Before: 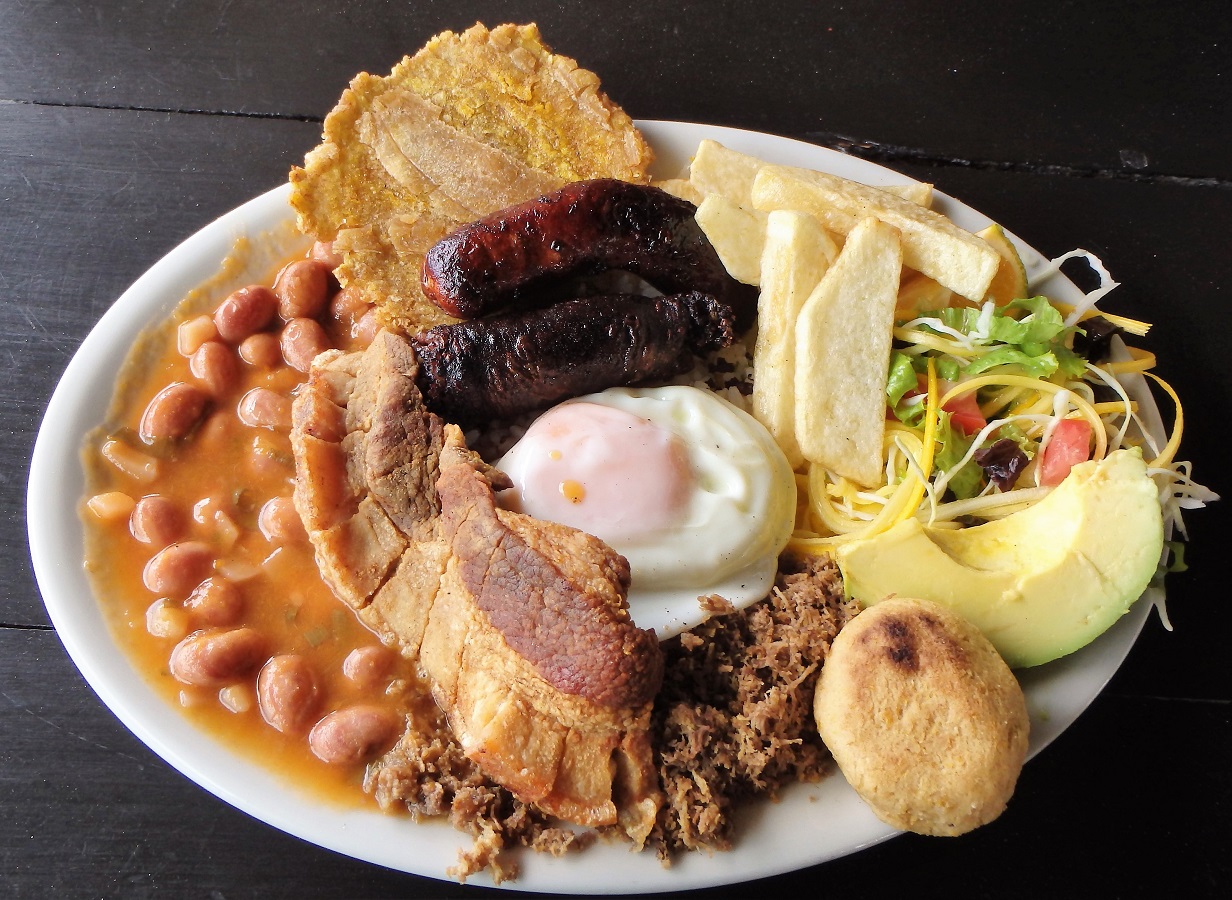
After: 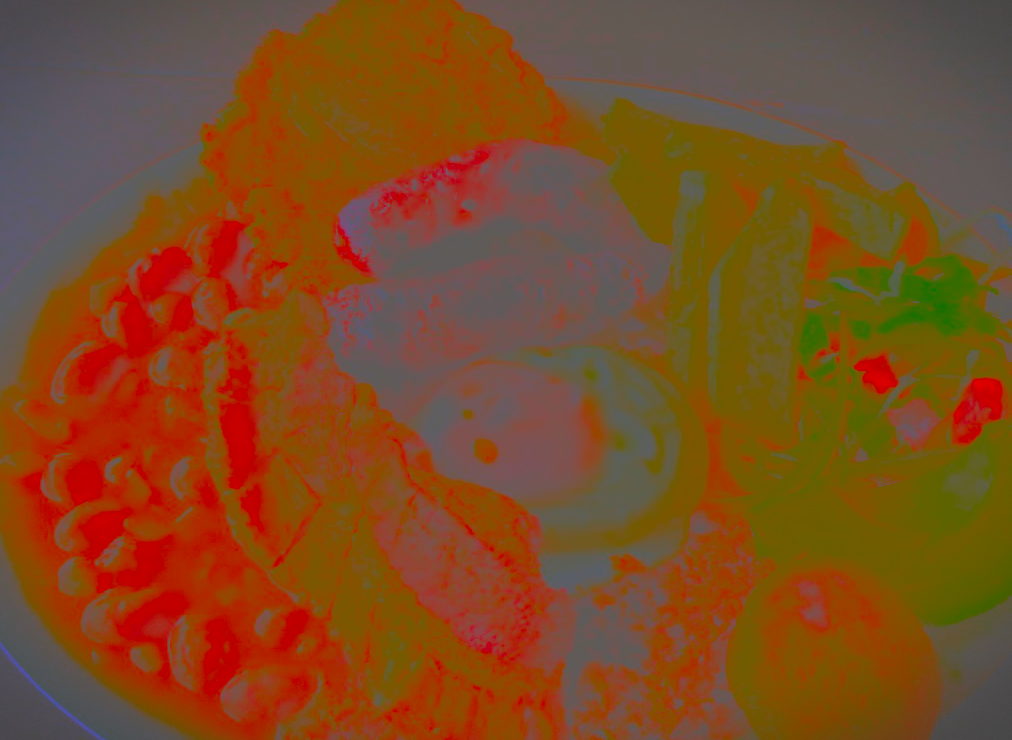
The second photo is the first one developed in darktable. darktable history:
vignetting: fall-off start 100%, brightness -0.406, saturation -0.3, width/height ratio 1.324, dithering 8-bit output, unbound false
crop and rotate: left 7.196%, top 4.574%, right 10.605%, bottom 13.178%
contrast brightness saturation: contrast -0.99, brightness -0.17, saturation 0.75
local contrast: on, module defaults
